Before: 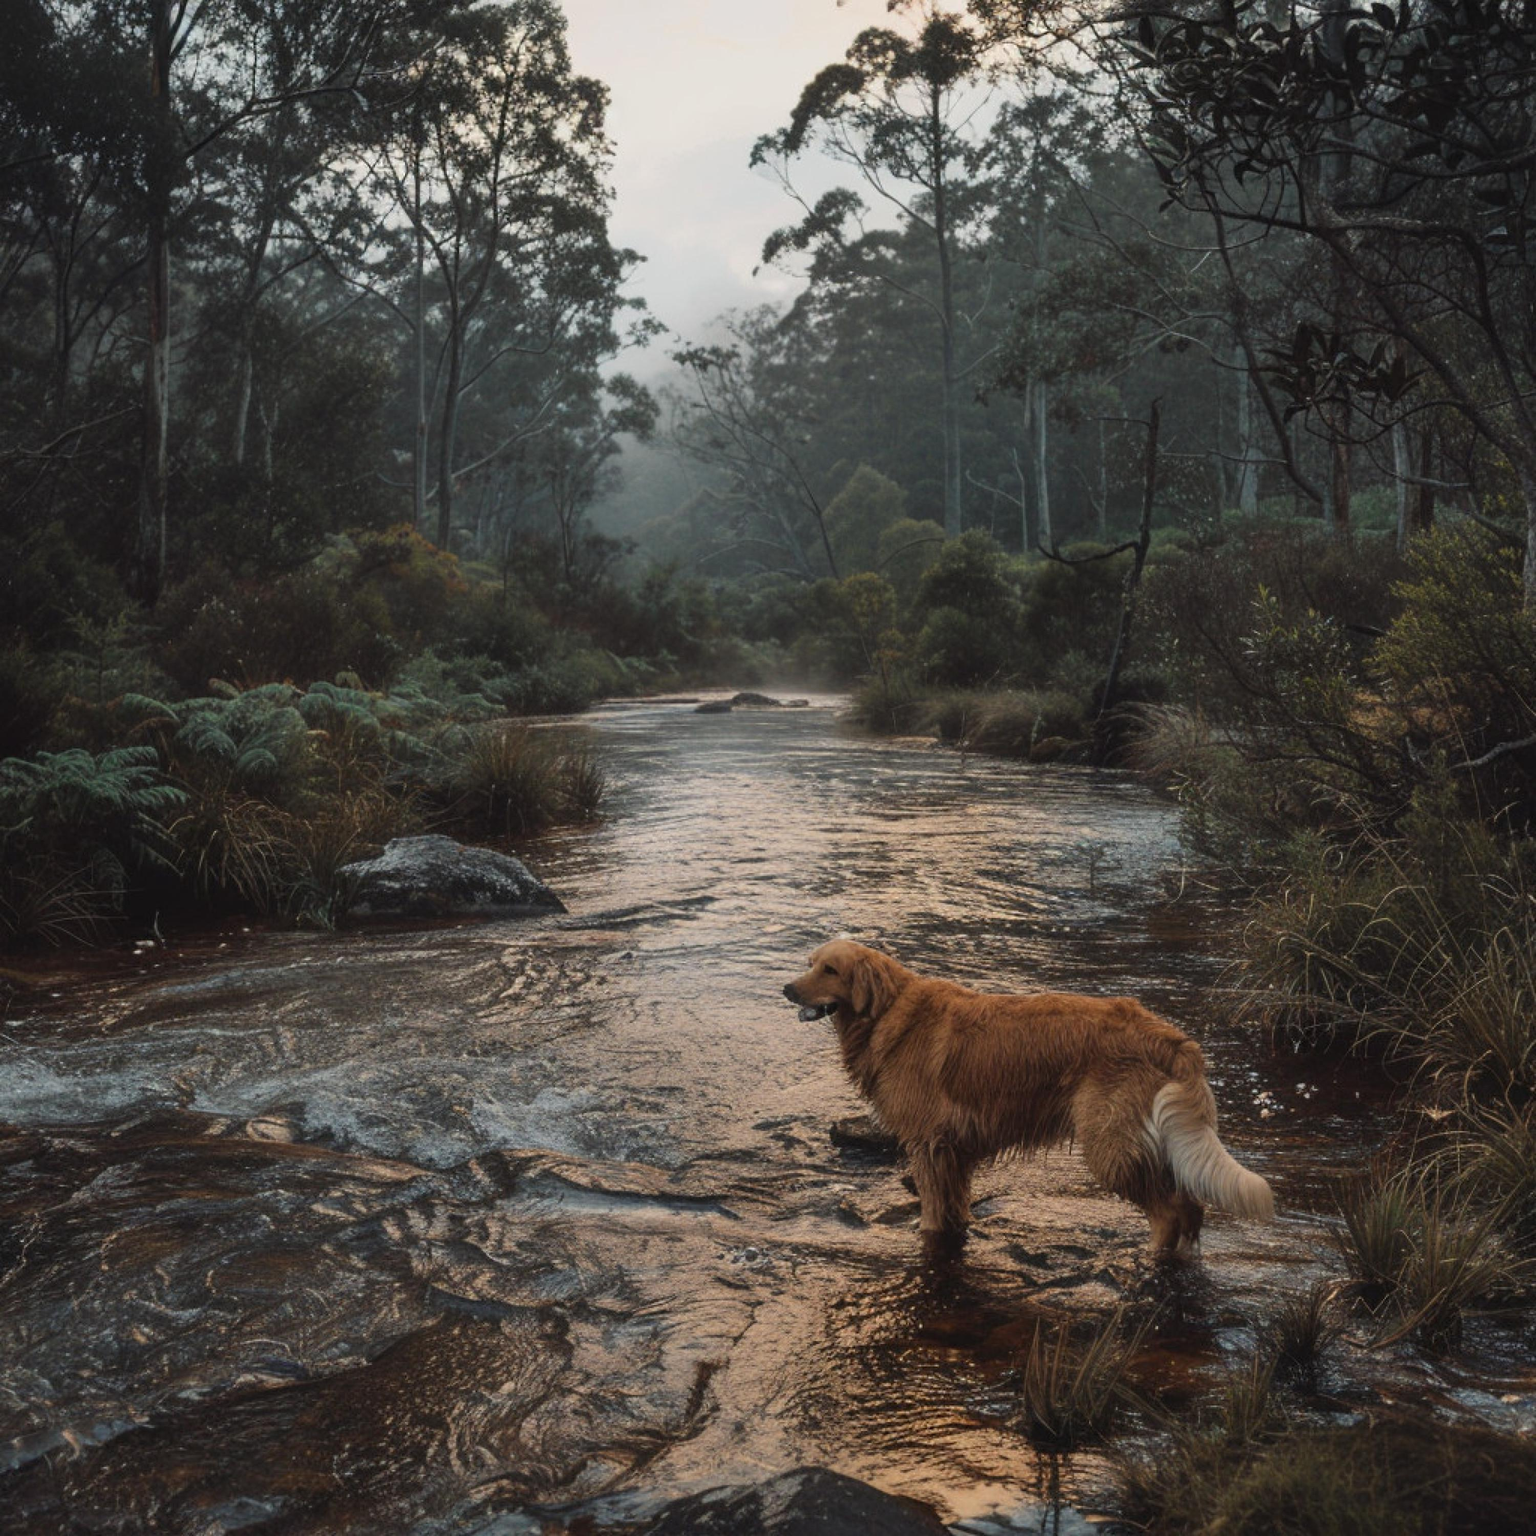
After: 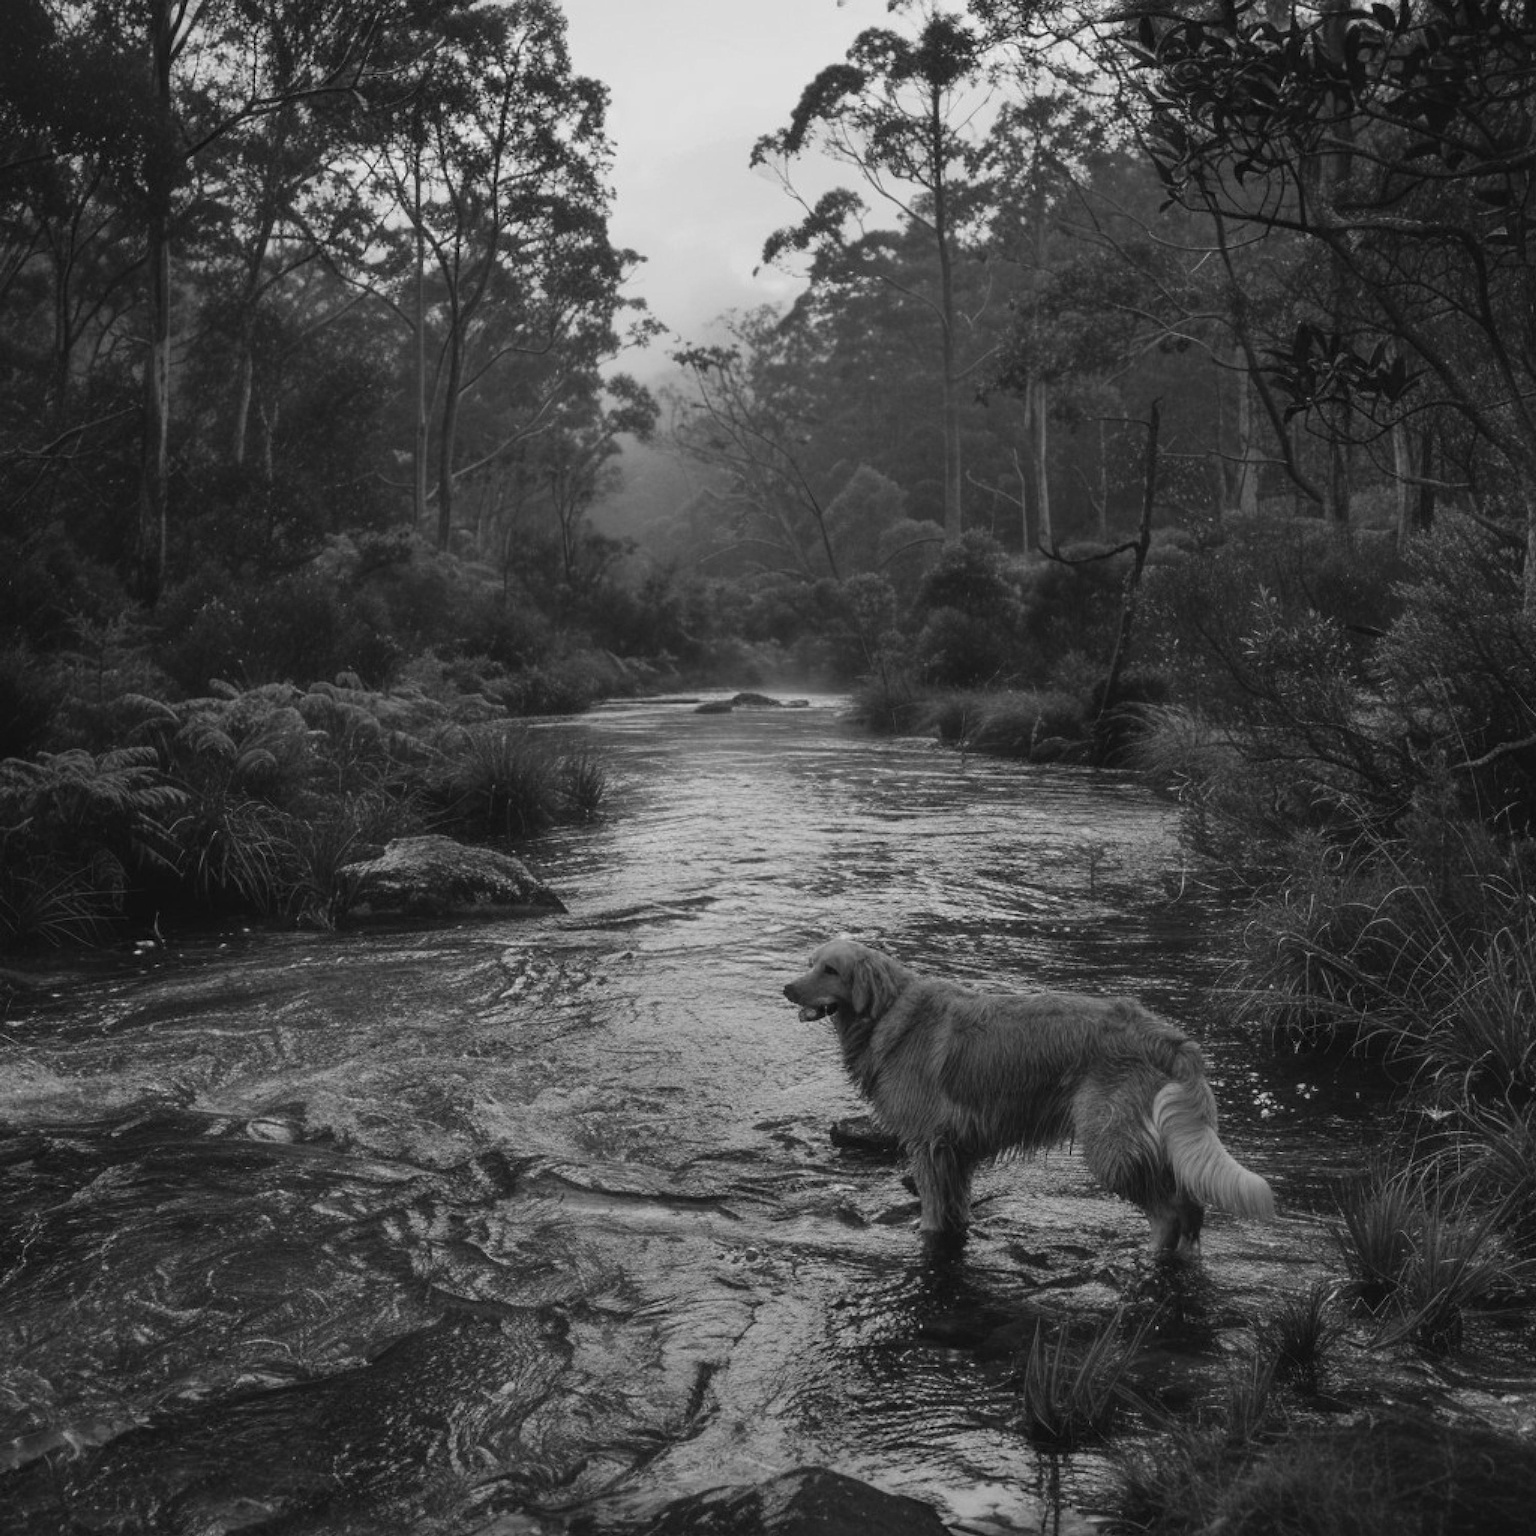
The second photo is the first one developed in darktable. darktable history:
monochrome: a 32, b 64, size 2.3
contrast brightness saturation: saturation 0.1
white balance: emerald 1
